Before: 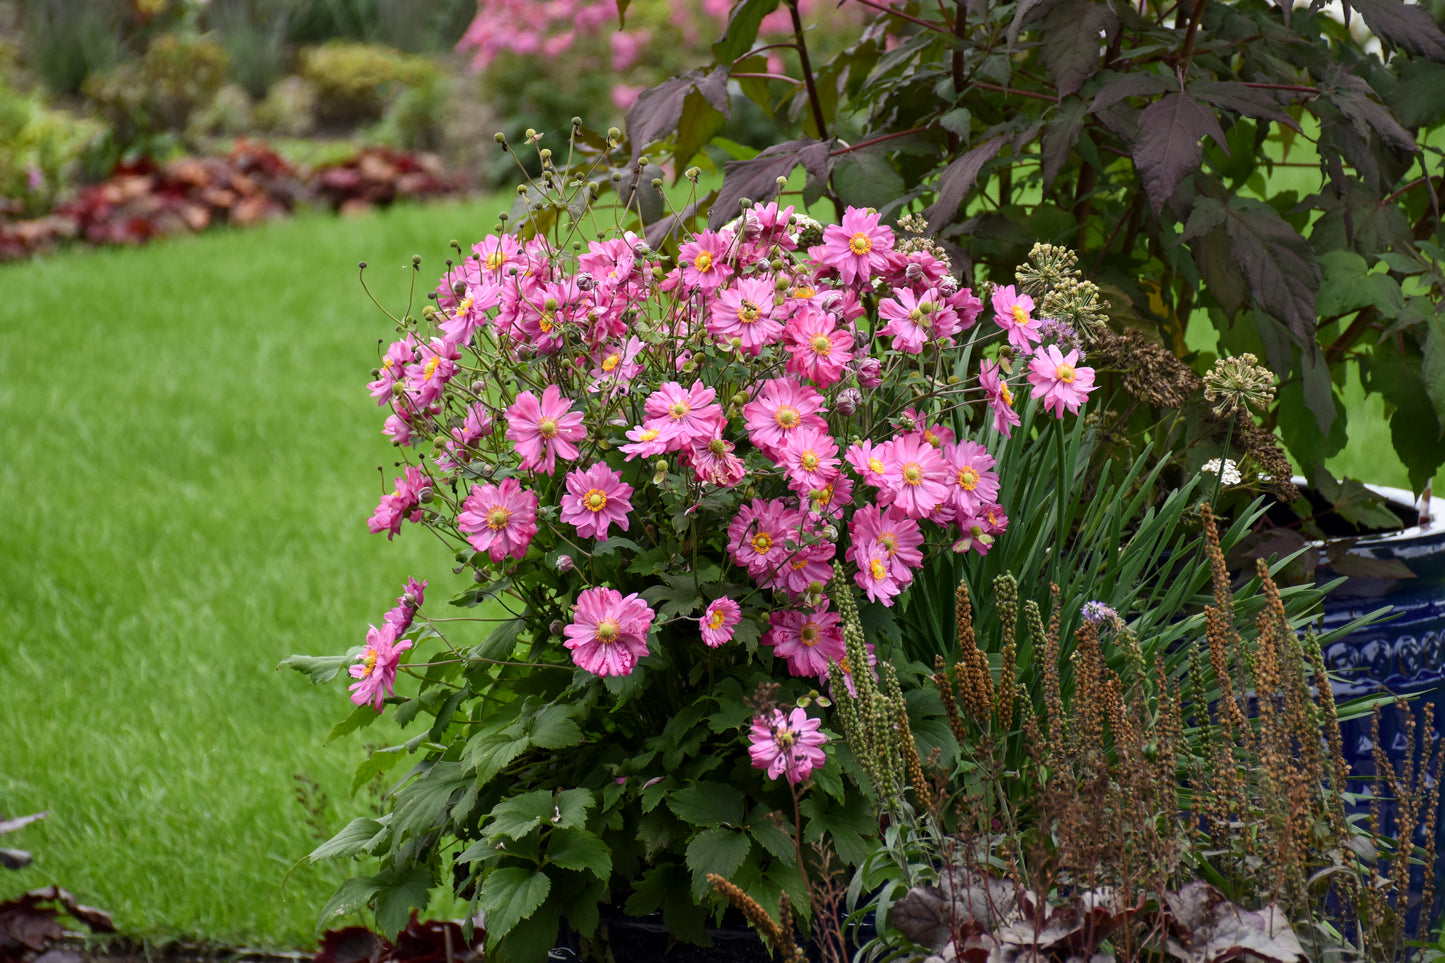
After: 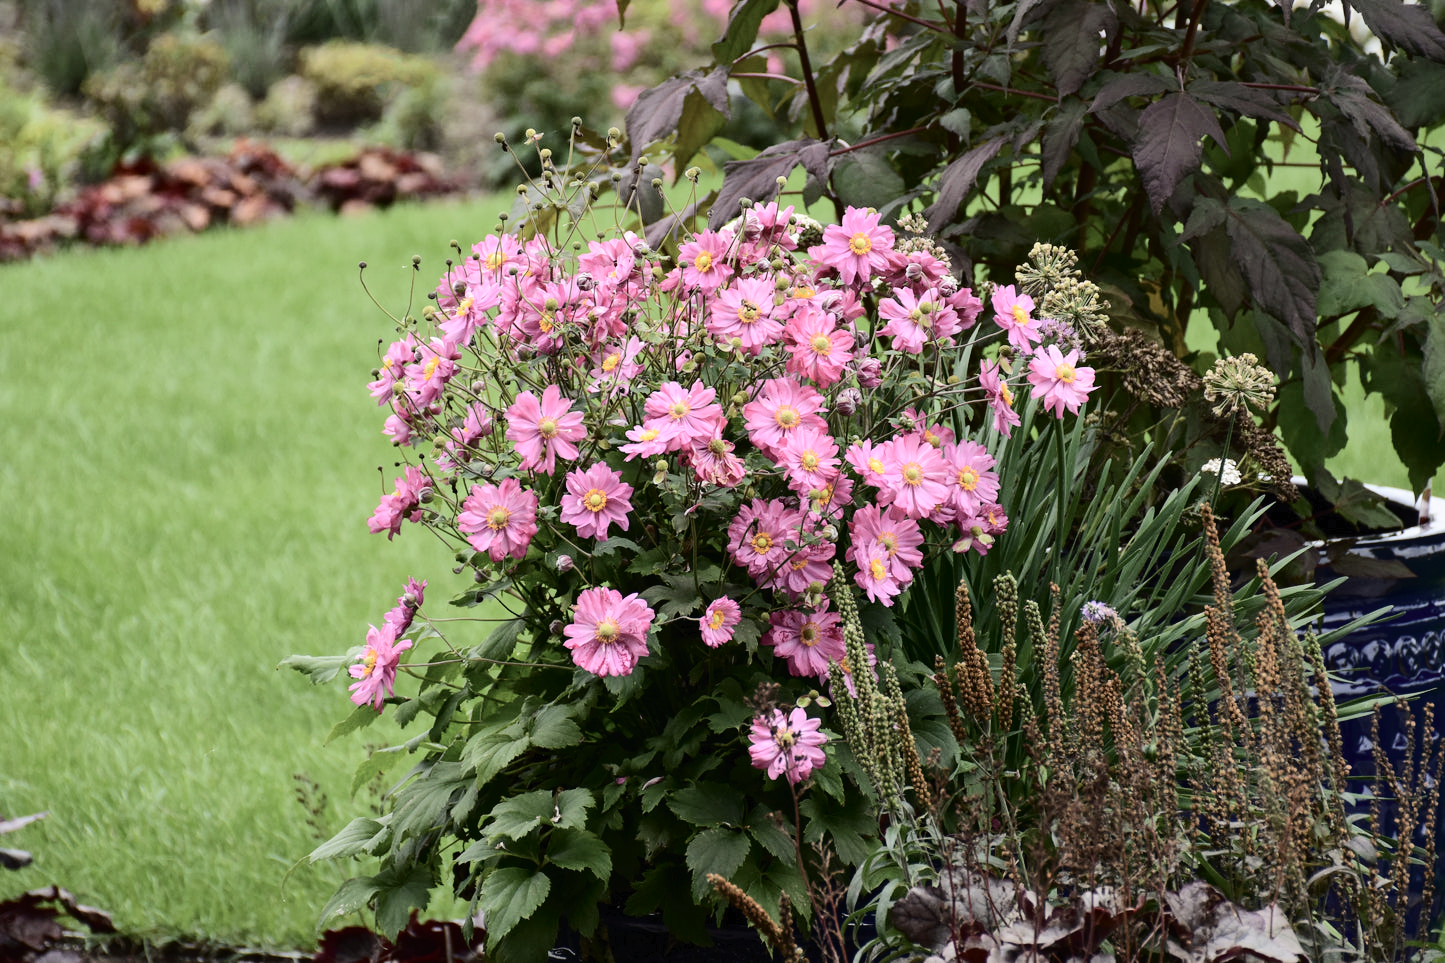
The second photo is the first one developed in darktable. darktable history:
color correction: highlights b* 0.041, saturation 0.768
tone curve: curves: ch0 [(0, 0) (0.003, 0.014) (0.011, 0.017) (0.025, 0.023) (0.044, 0.035) (0.069, 0.04) (0.1, 0.062) (0.136, 0.099) (0.177, 0.152) (0.224, 0.214) (0.277, 0.291) (0.335, 0.383) (0.399, 0.487) (0.468, 0.581) (0.543, 0.662) (0.623, 0.738) (0.709, 0.802) (0.801, 0.871) (0.898, 0.936) (1, 1)], color space Lab, independent channels
